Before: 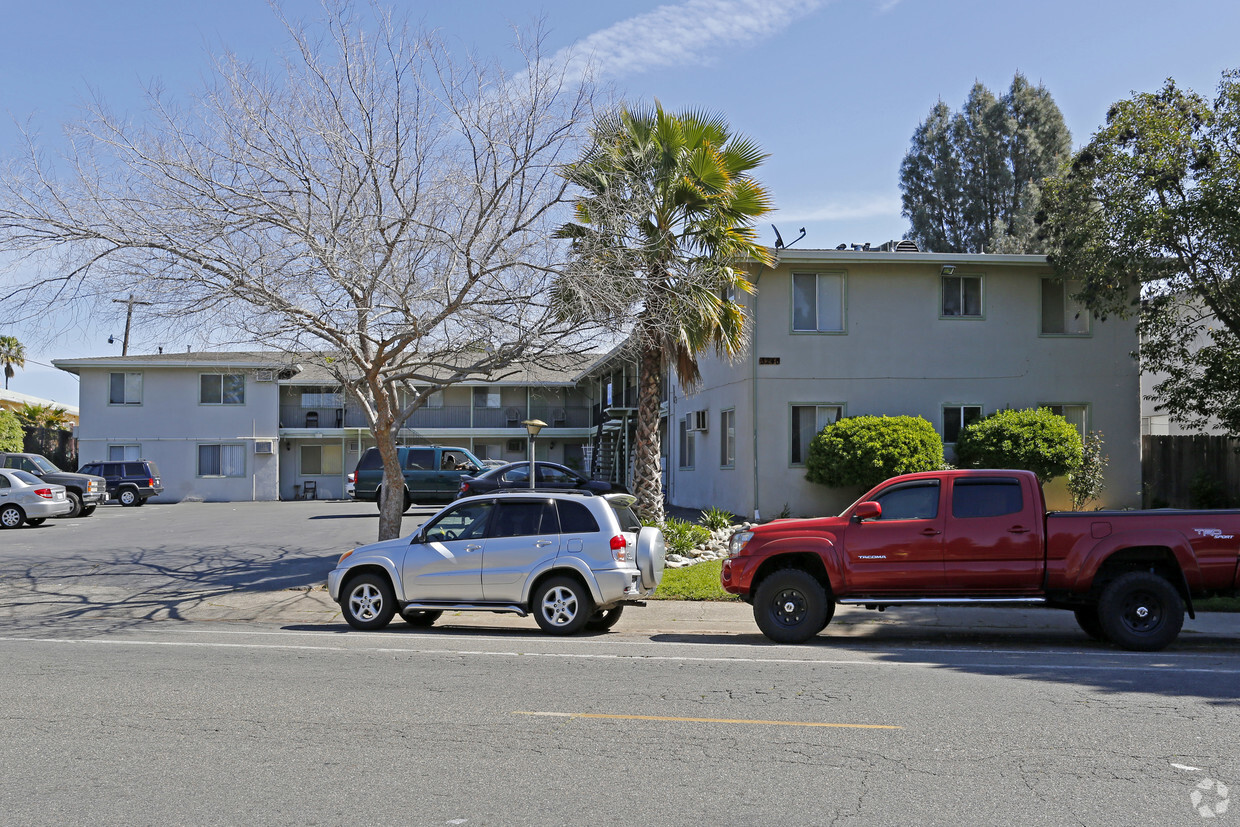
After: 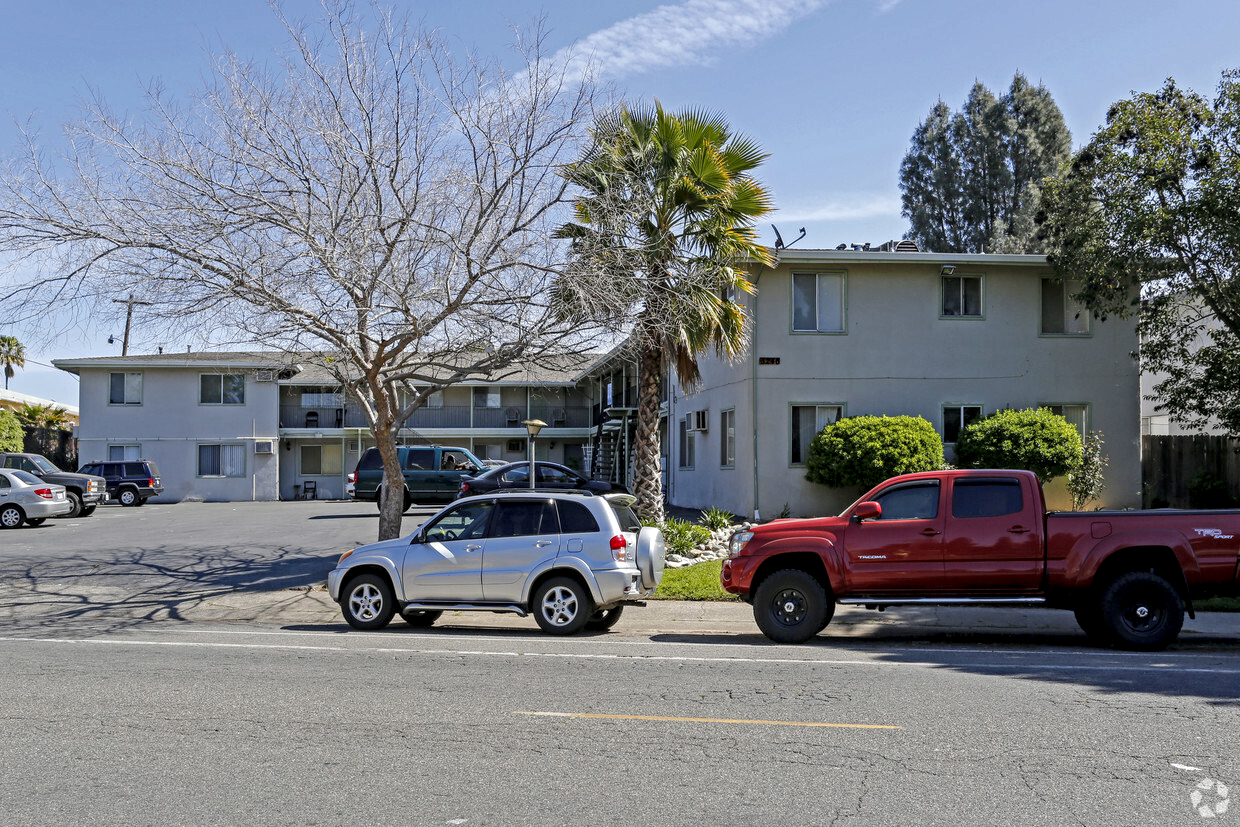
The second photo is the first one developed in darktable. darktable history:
local contrast: detail 140%
